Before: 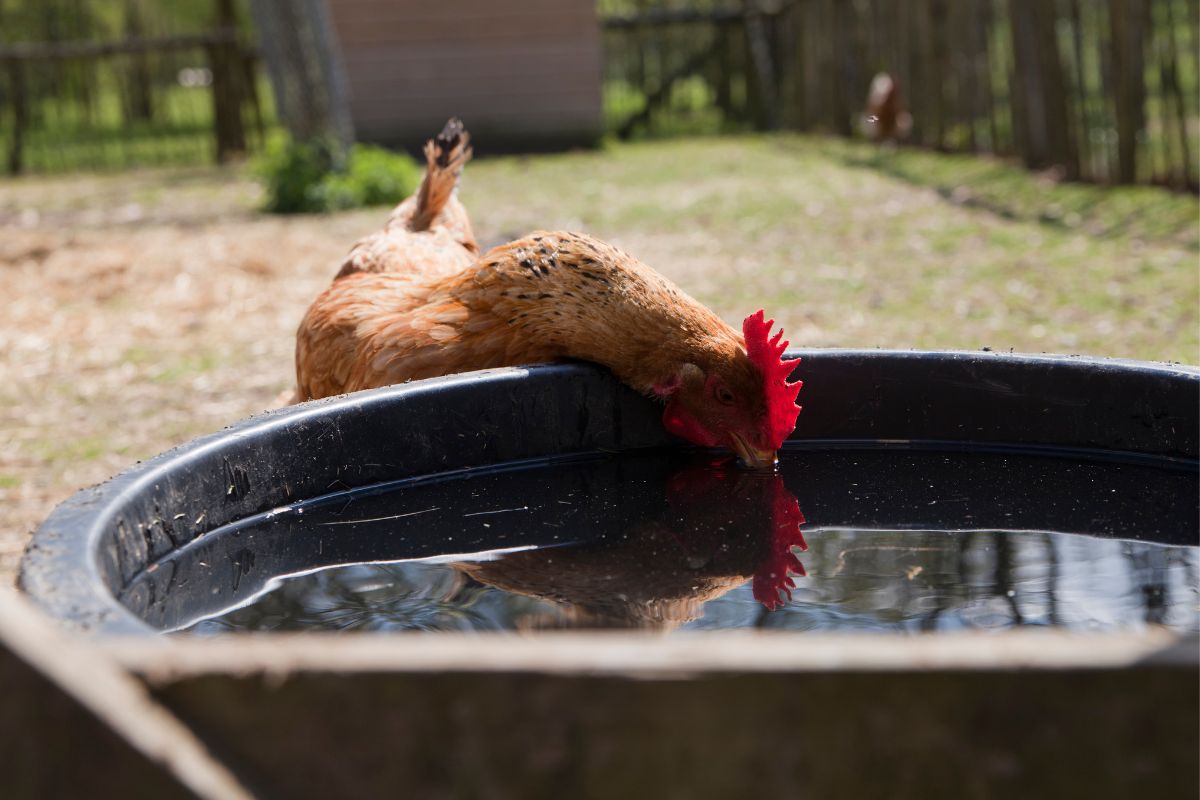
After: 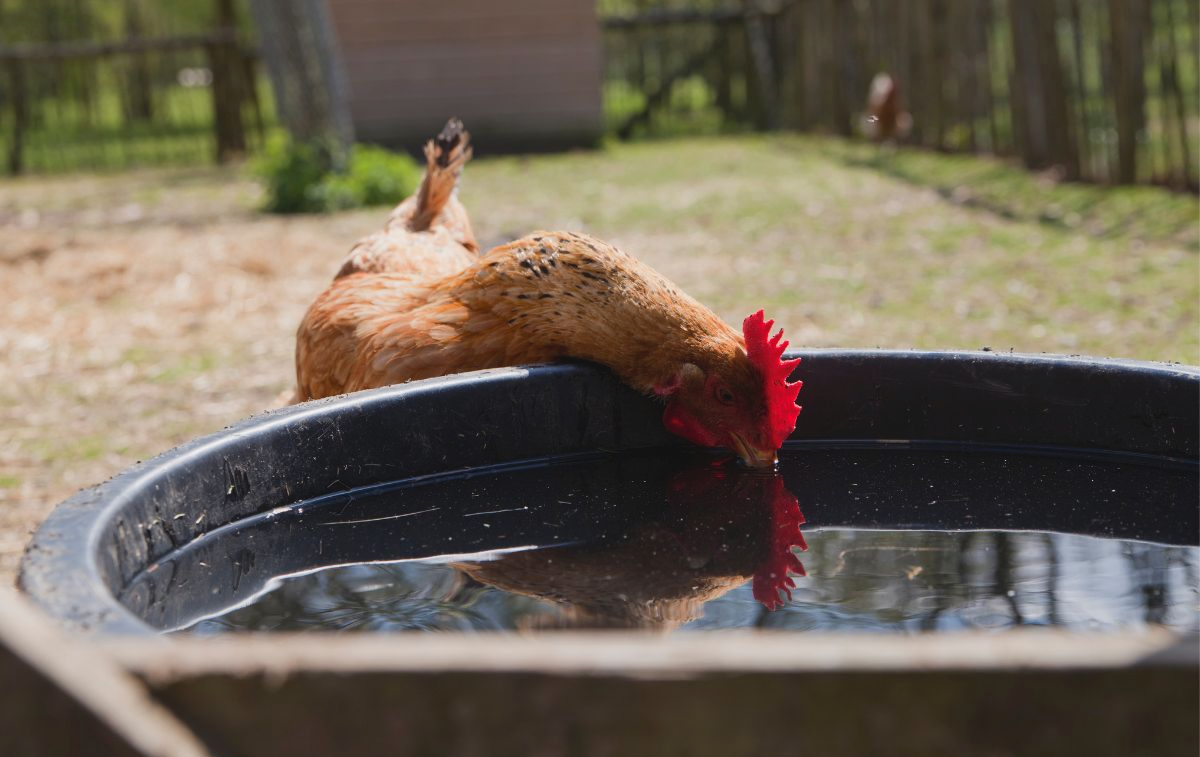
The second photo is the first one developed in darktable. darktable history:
crop and rotate: top 0.003%, bottom 5.277%
contrast brightness saturation: contrast -0.106
